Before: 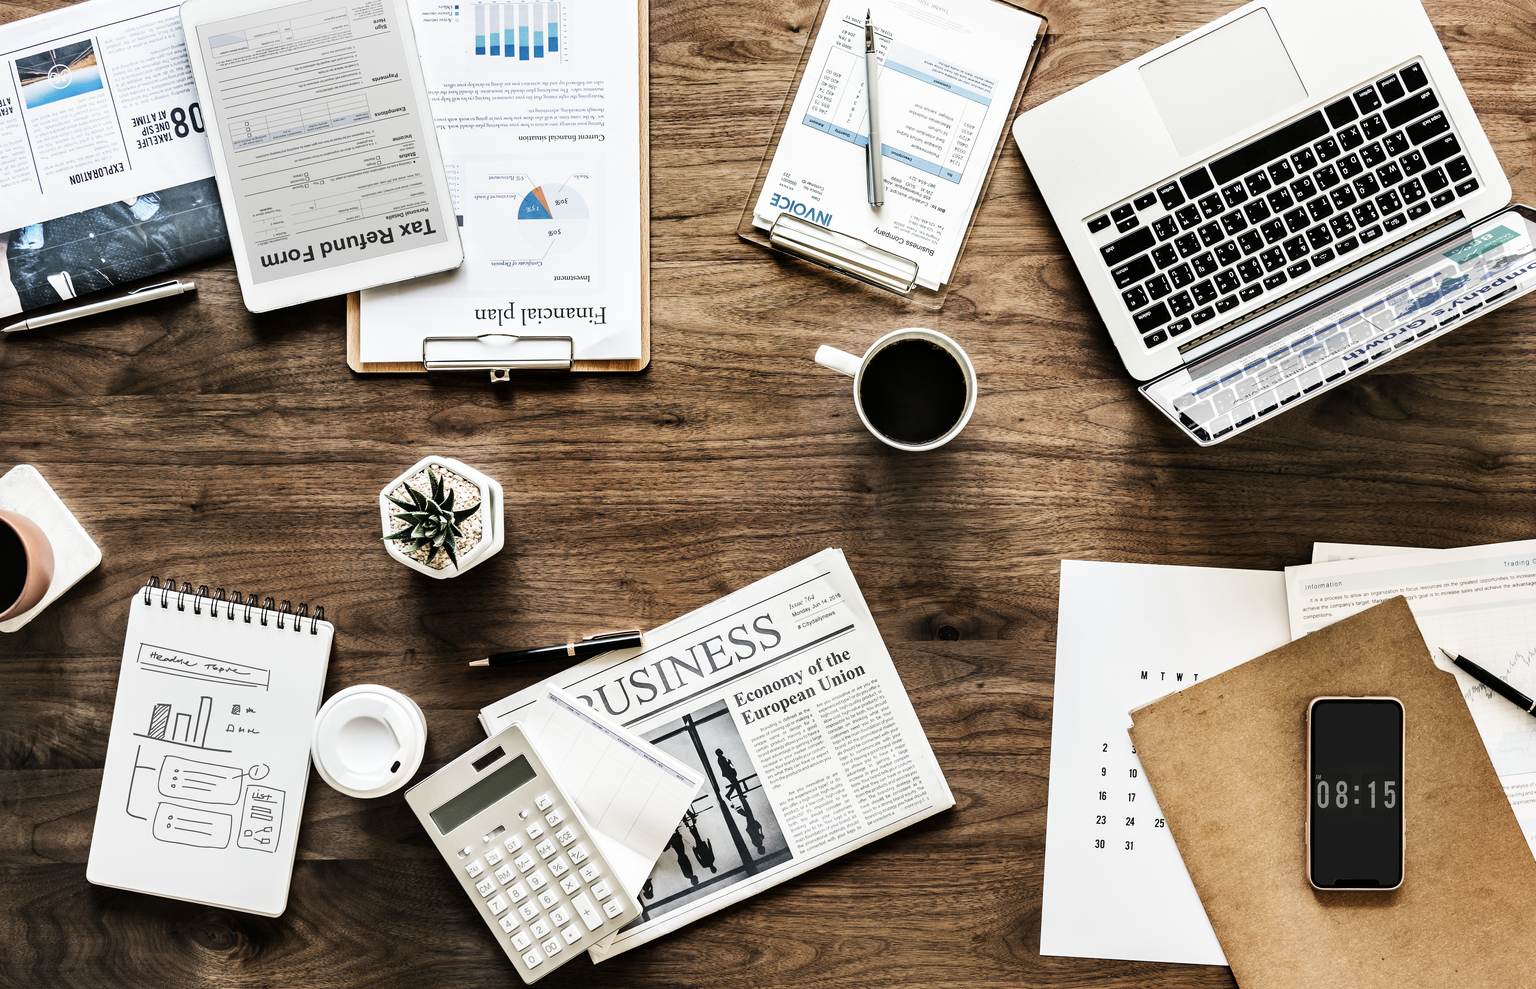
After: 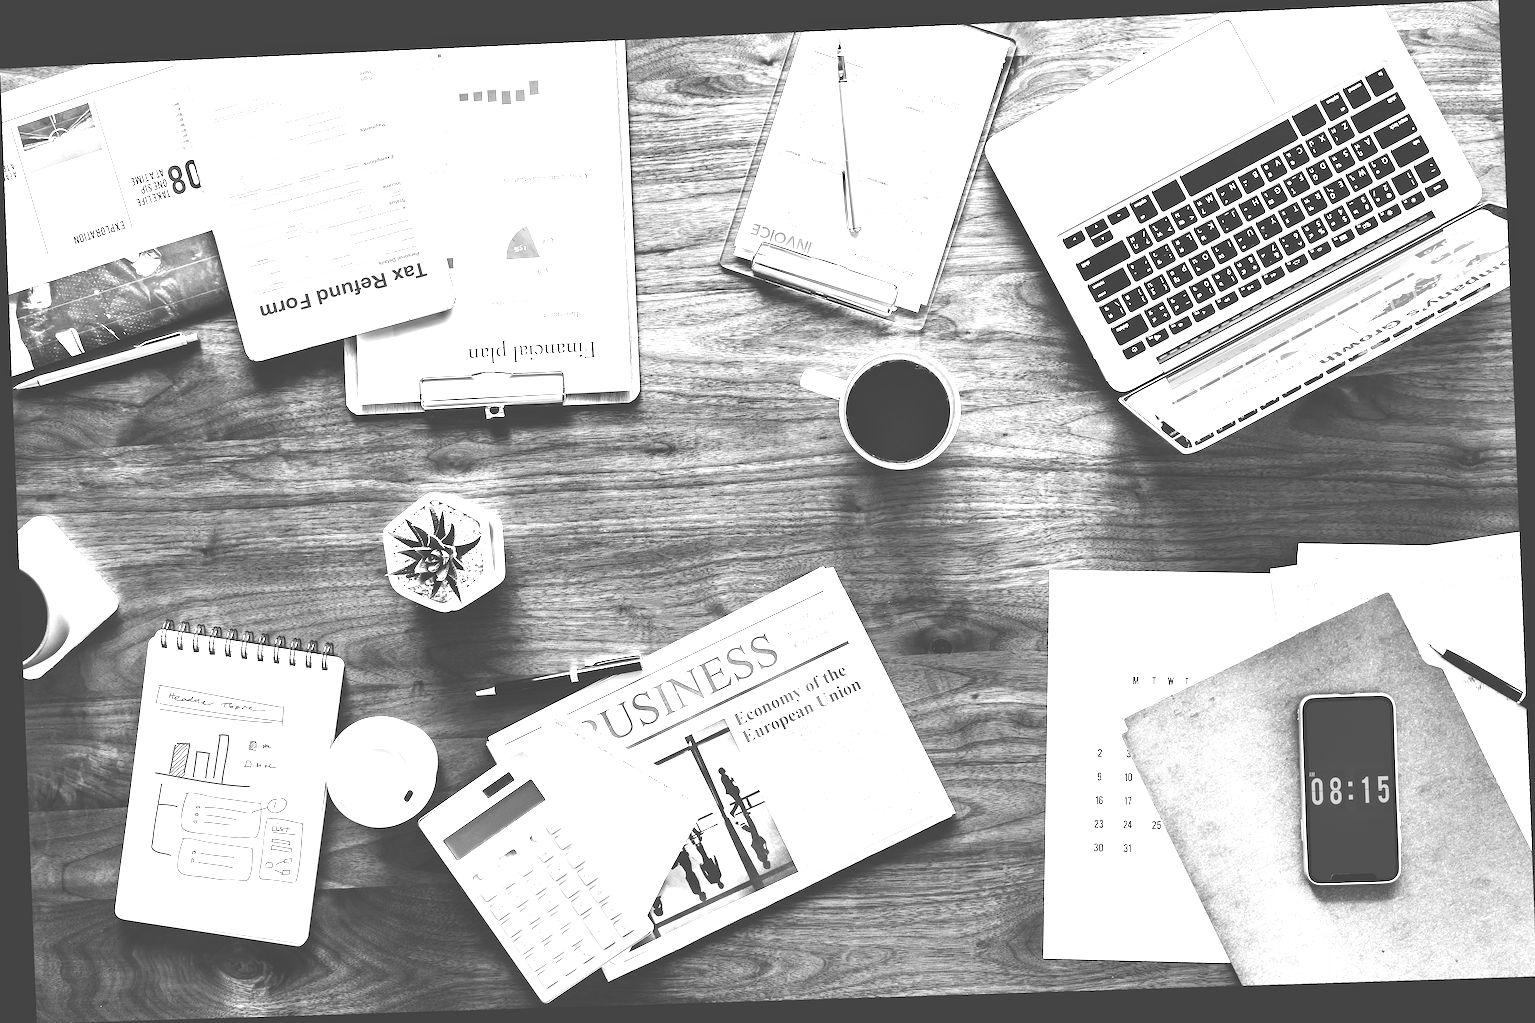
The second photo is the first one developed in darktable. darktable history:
monochrome: on, module defaults
rotate and perspective: rotation -2.22°, lens shift (horizontal) -0.022, automatic cropping off
white balance: red 0.766, blue 1.537
exposure: black level correction -0.023, exposure 1.397 EV, compensate highlight preservation false
